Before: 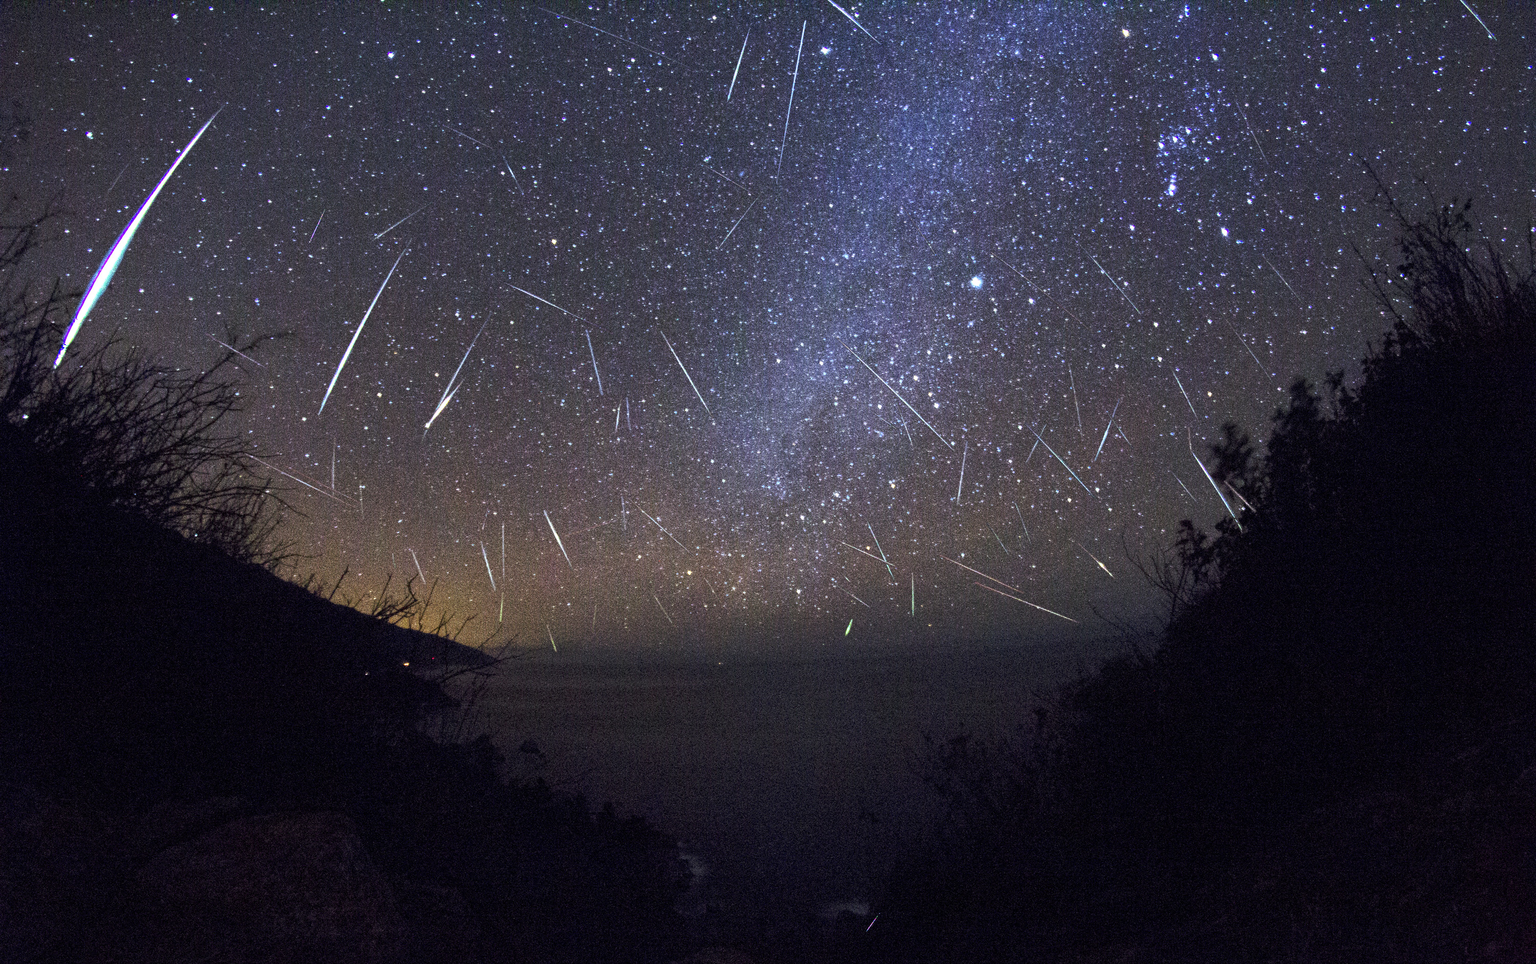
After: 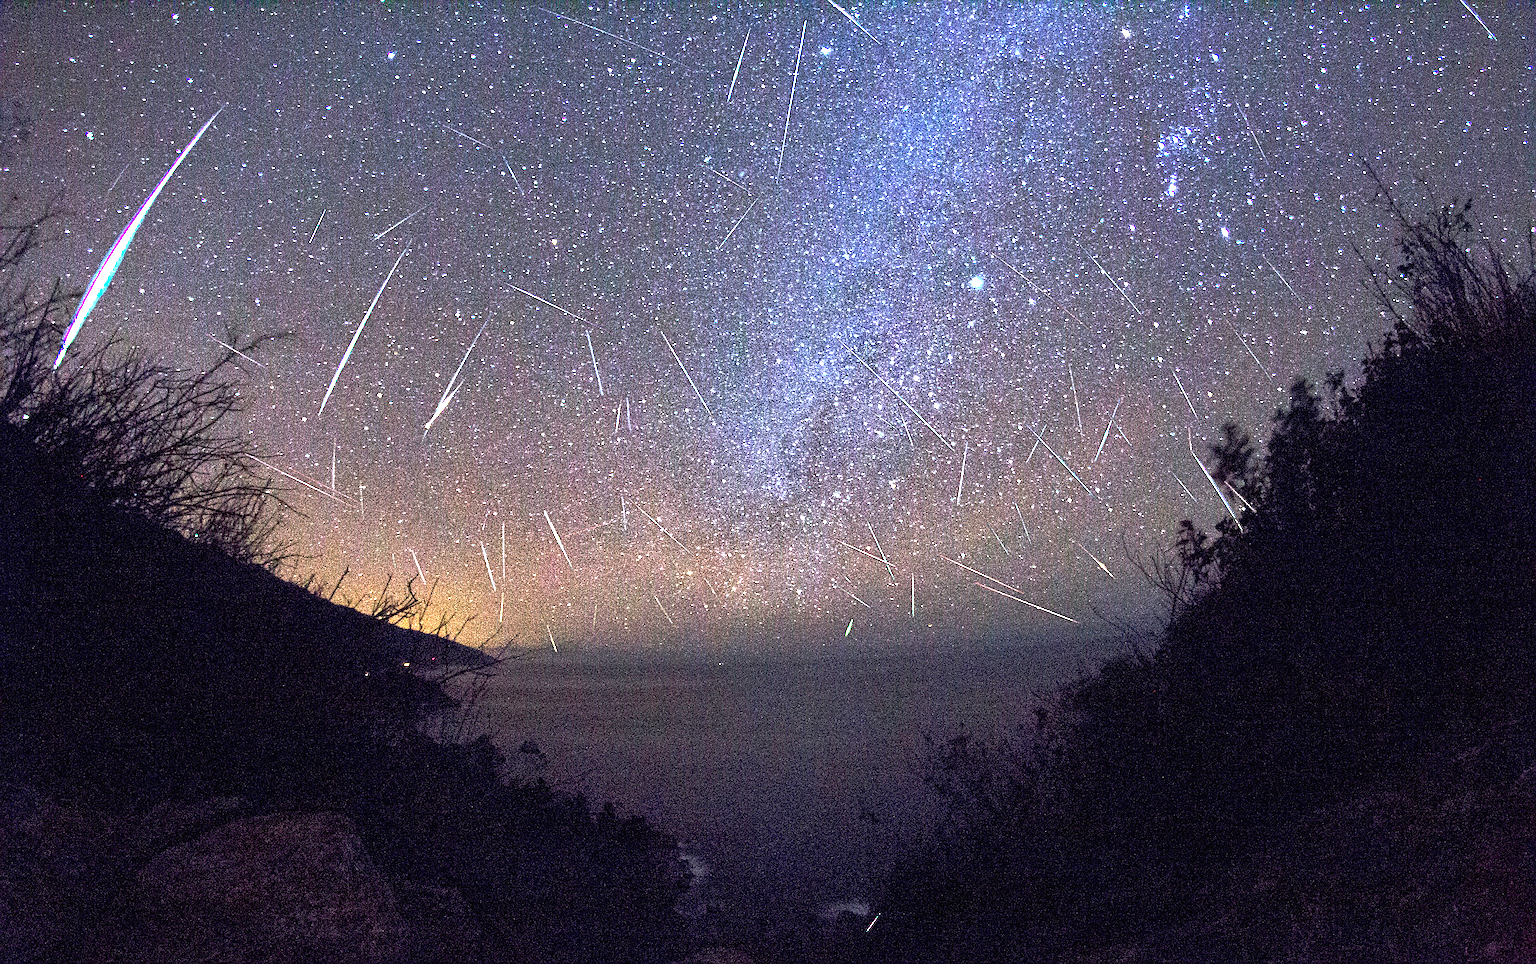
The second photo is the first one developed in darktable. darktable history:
shadows and highlights: shadows 20.91, highlights -82.73, soften with gaussian
exposure: black level correction 0, exposure 1.6 EV, compensate exposure bias true, compensate highlight preservation false
tone equalizer: on, module defaults
sharpen: on, module defaults
color correction: highlights a* -0.182, highlights b* -0.124
